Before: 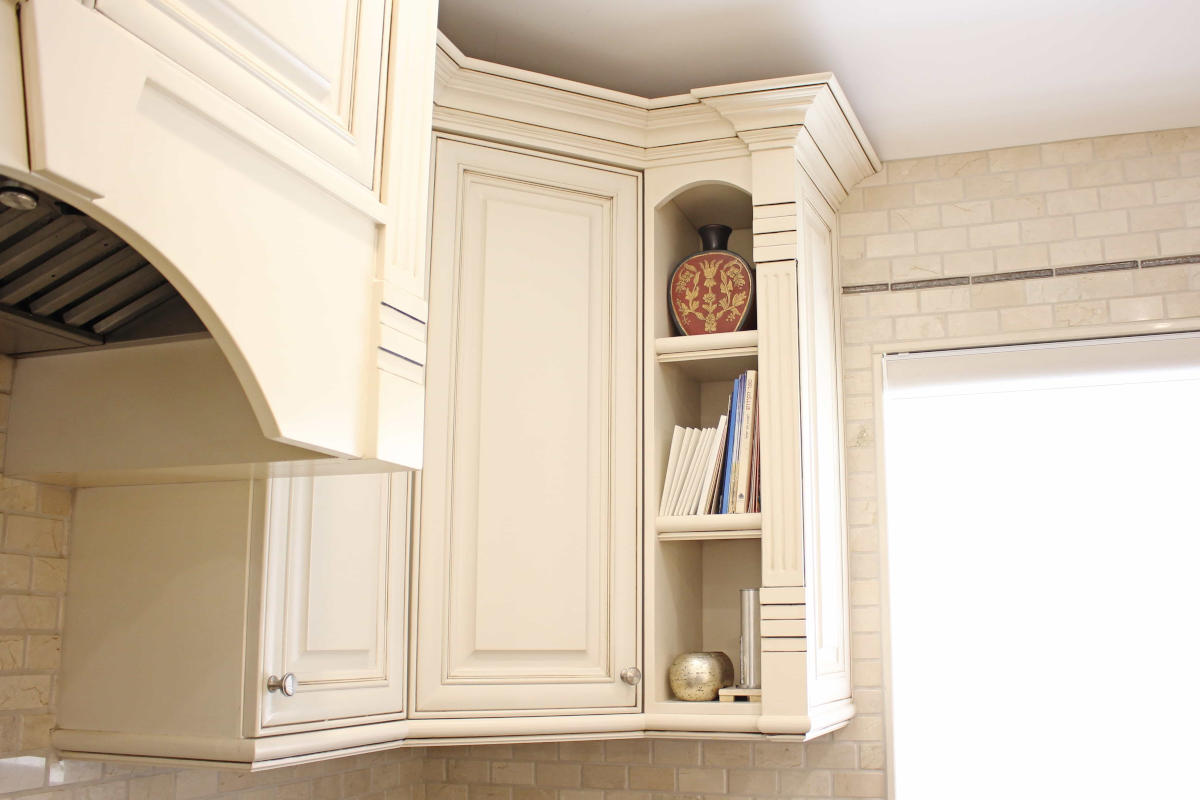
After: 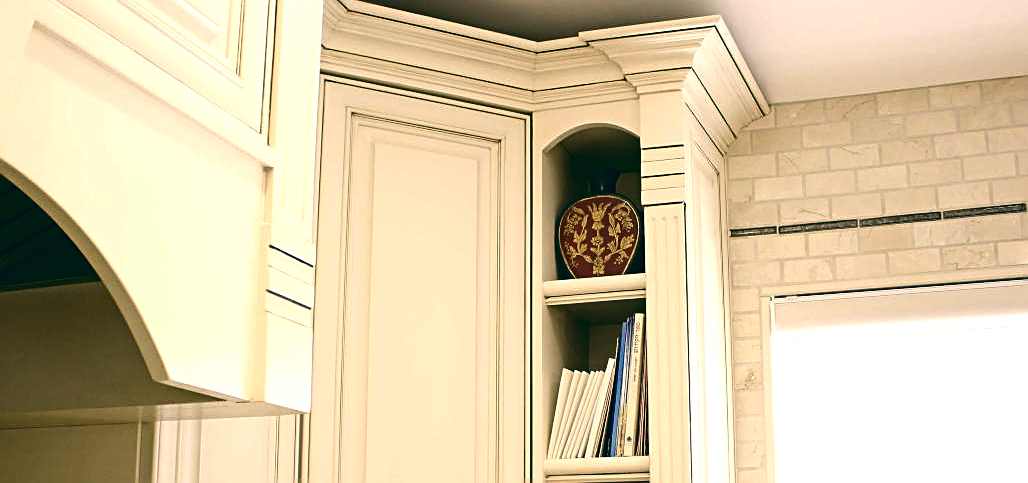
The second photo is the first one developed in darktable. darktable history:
exposure: exposure -0.492 EV, compensate highlight preservation false
tone equalizer: -8 EV -0.75 EV, -7 EV -0.7 EV, -6 EV -0.6 EV, -5 EV -0.4 EV, -3 EV 0.4 EV, -2 EV 0.6 EV, -1 EV 0.7 EV, +0 EV 0.75 EV, edges refinement/feathering 500, mask exposure compensation -1.57 EV, preserve details no
contrast brightness saturation: contrast 0.13, brightness -0.24, saturation 0.14
crop and rotate: left 9.345%, top 7.22%, right 4.982%, bottom 32.331%
sharpen: on, module defaults
color balance: lift [1.005, 0.99, 1.007, 1.01], gamma [1, 0.979, 1.011, 1.021], gain [0.923, 1.098, 1.025, 0.902], input saturation 90.45%, contrast 7.73%, output saturation 105.91%
rotate and perspective: automatic cropping off
